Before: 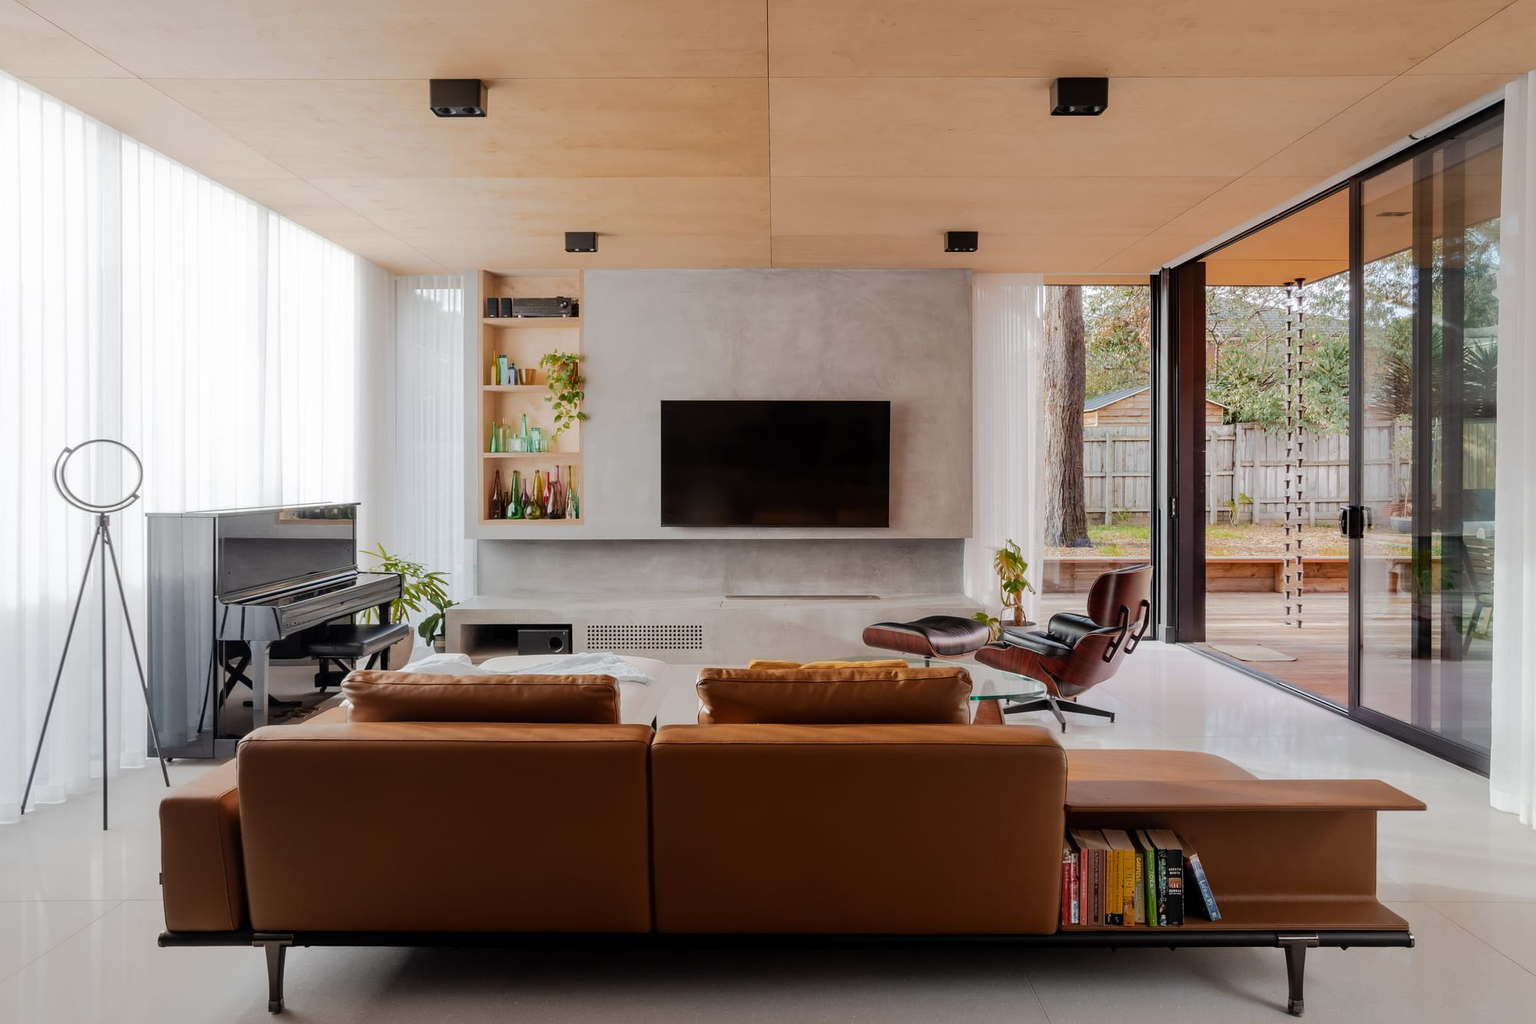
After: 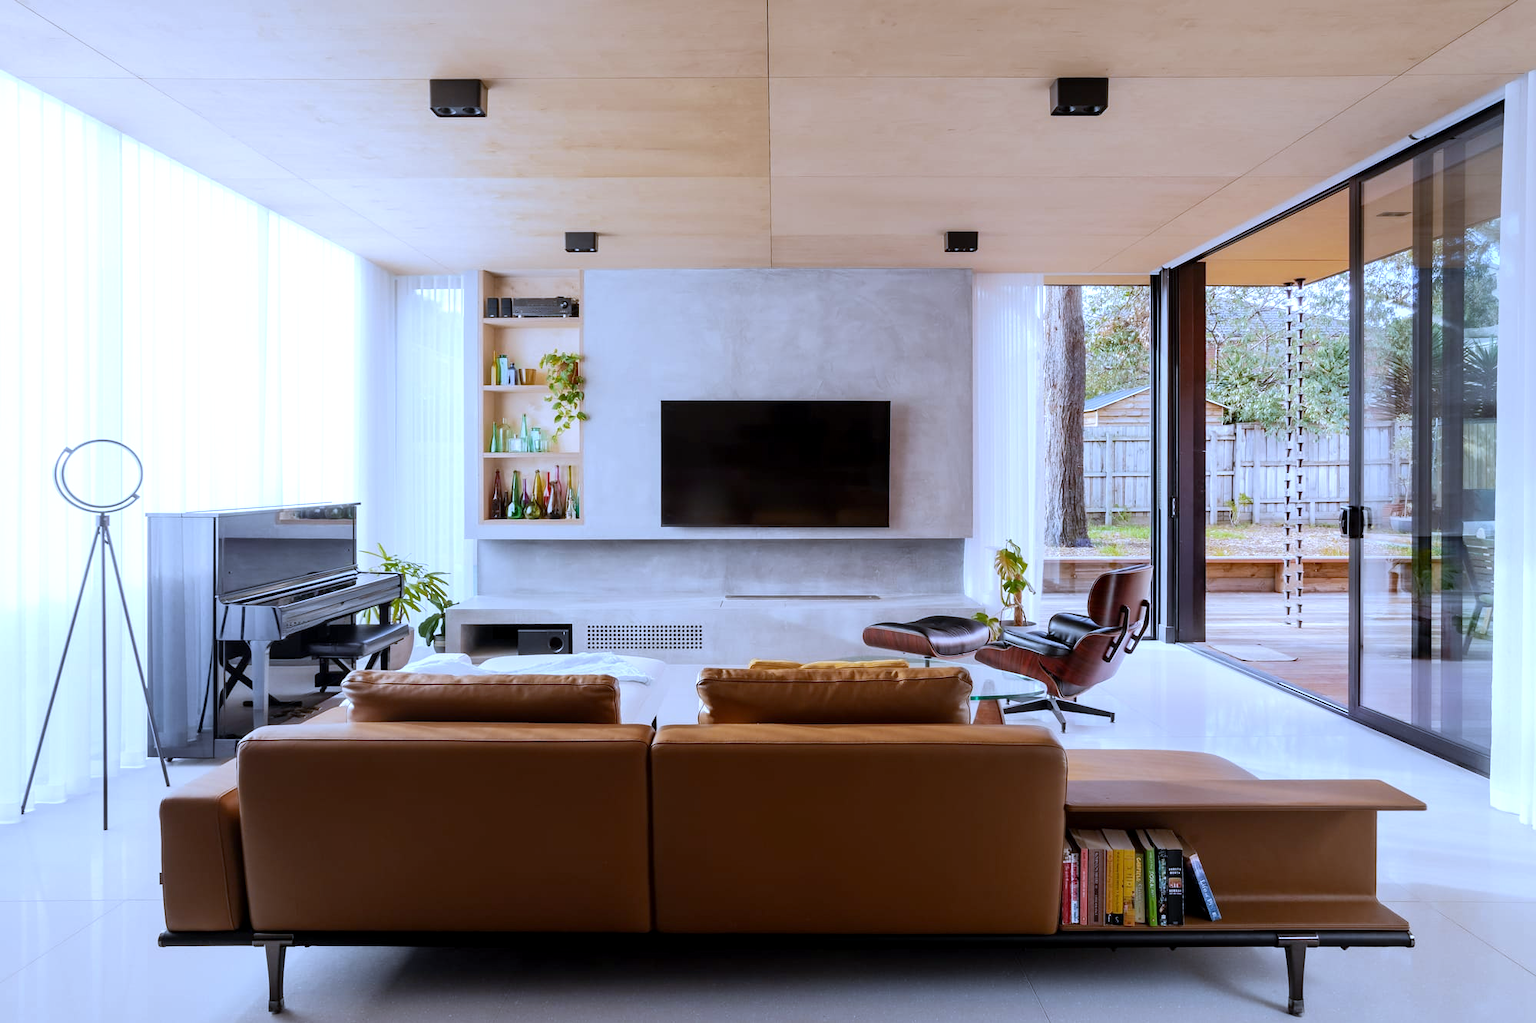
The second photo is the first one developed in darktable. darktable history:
exposure: black level correction 0.001, exposure 0.5 EV, compensate exposure bias true, compensate highlight preservation false
white balance: red 0.871, blue 1.249
